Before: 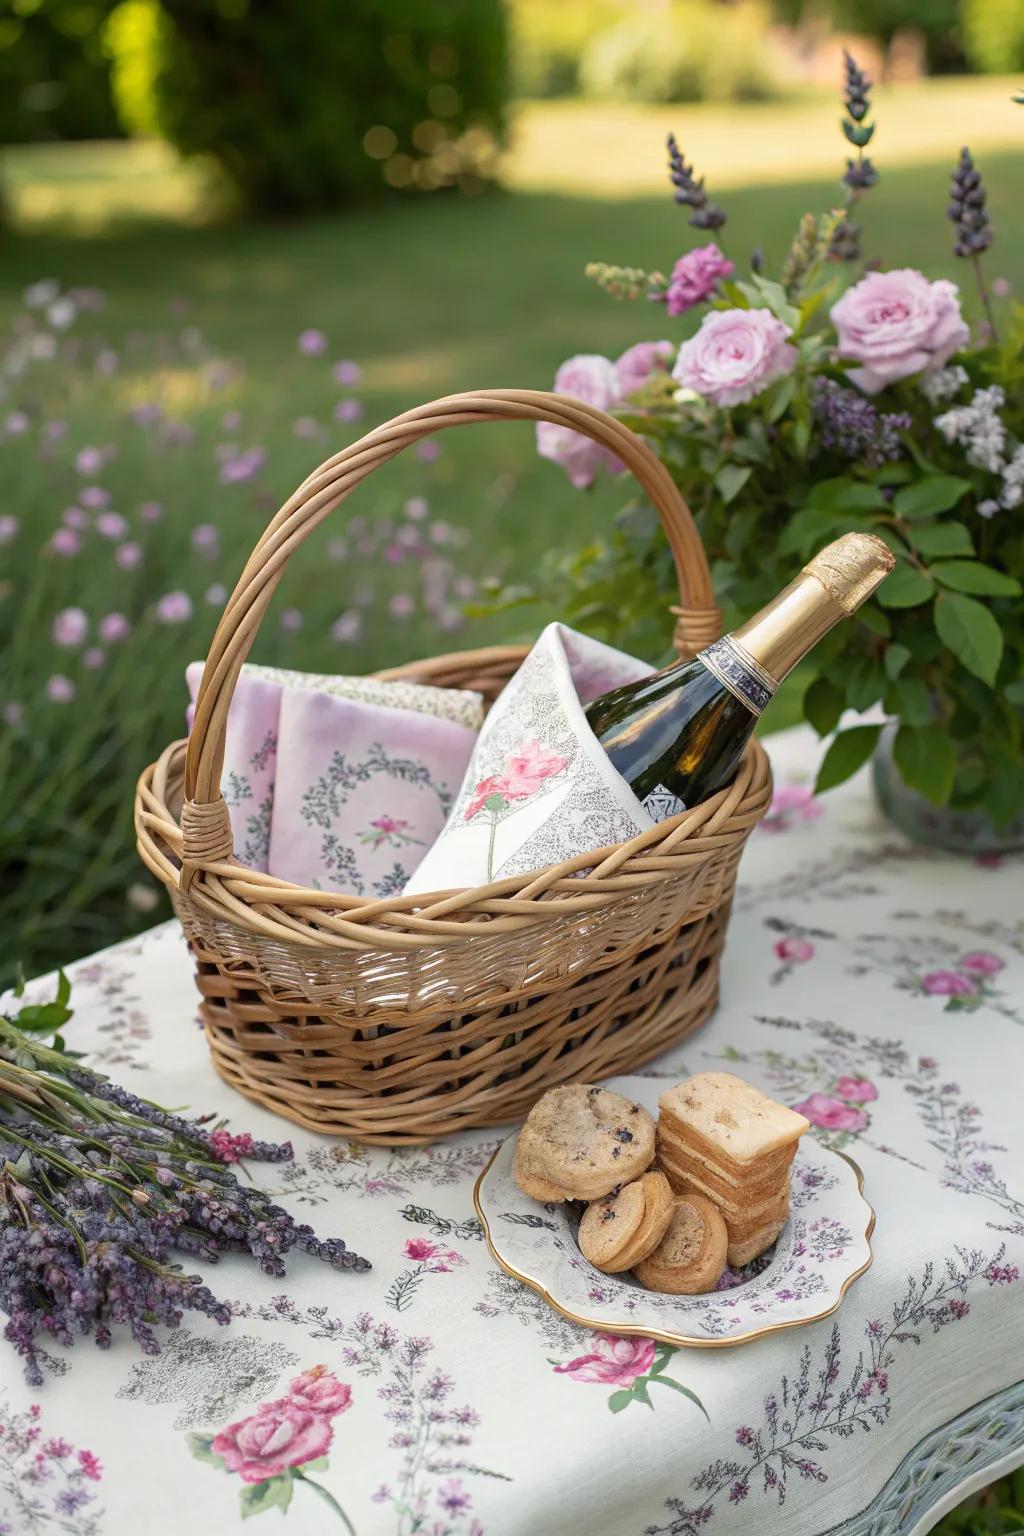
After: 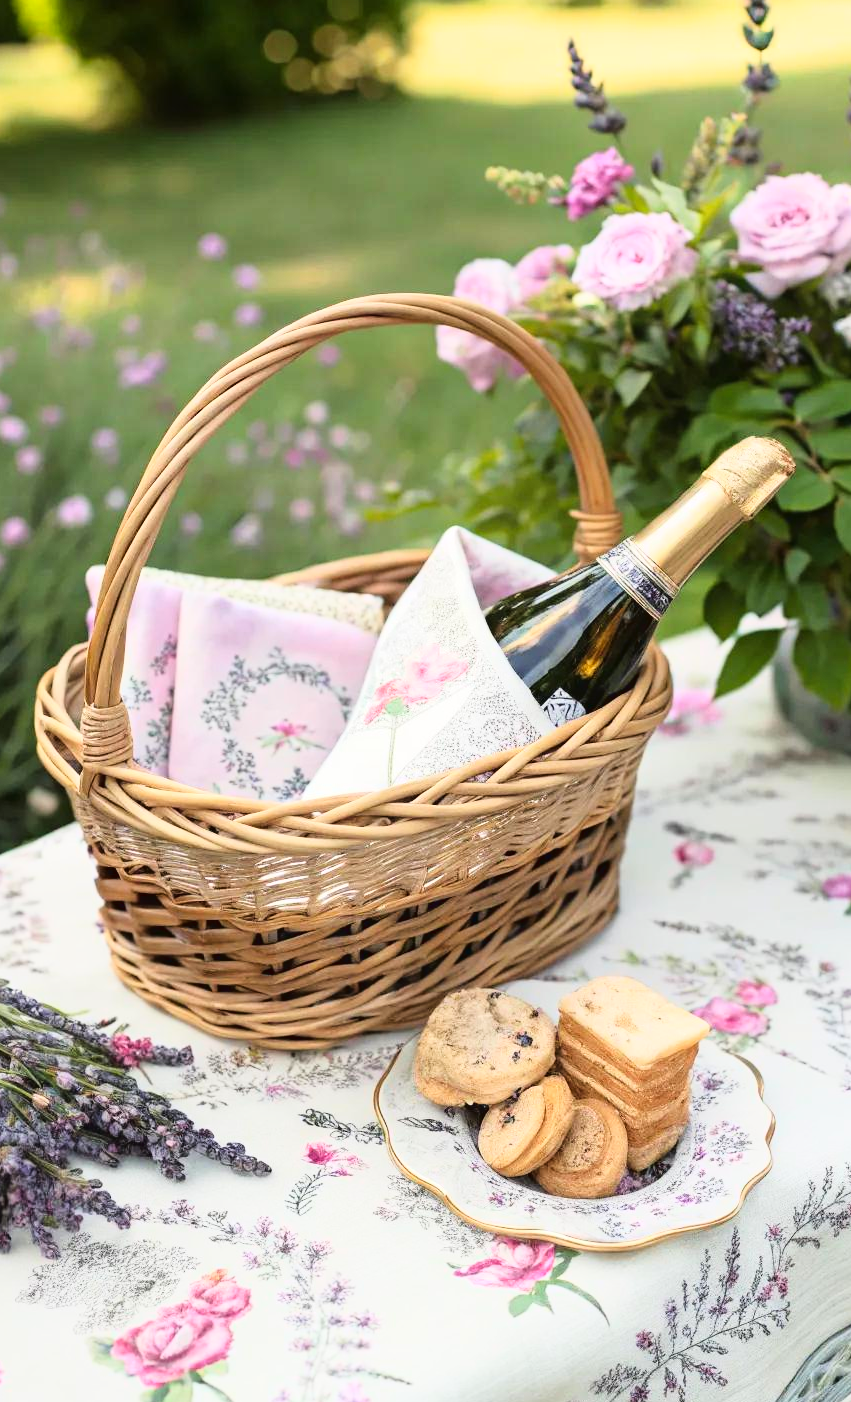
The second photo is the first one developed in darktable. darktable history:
crop: left 9.805%, top 6.31%, right 7.008%, bottom 2.378%
tone curve: curves: ch0 [(0, 0.023) (0.087, 0.065) (0.184, 0.168) (0.45, 0.54) (0.57, 0.683) (0.706, 0.841) (0.877, 0.948) (1, 0.984)]; ch1 [(0, 0) (0.388, 0.369) (0.447, 0.447) (0.505, 0.5) (0.534, 0.535) (0.563, 0.563) (0.579, 0.59) (0.644, 0.663) (1, 1)]; ch2 [(0, 0) (0.301, 0.259) (0.385, 0.395) (0.492, 0.496) (0.518, 0.537) (0.583, 0.605) (0.673, 0.667) (1, 1)], color space Lab, linked channels, preserve colors none
exposure: exposure 0.198 EV, compensate highlight preservation false
base curve: curves: ch0 [(0, 0) (0.283, 0.295) (1, 1)], preserve colors none
